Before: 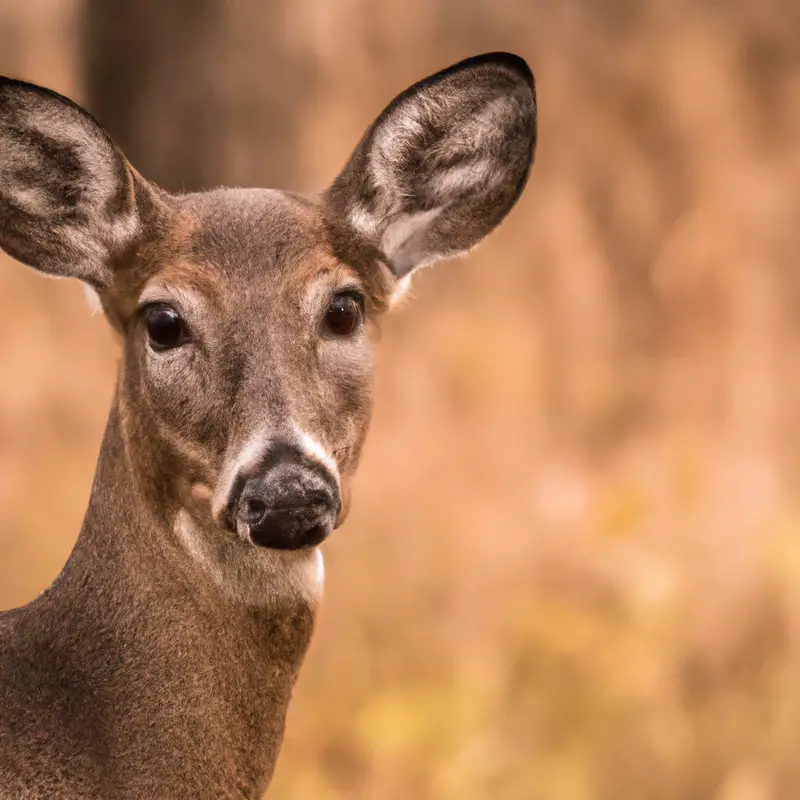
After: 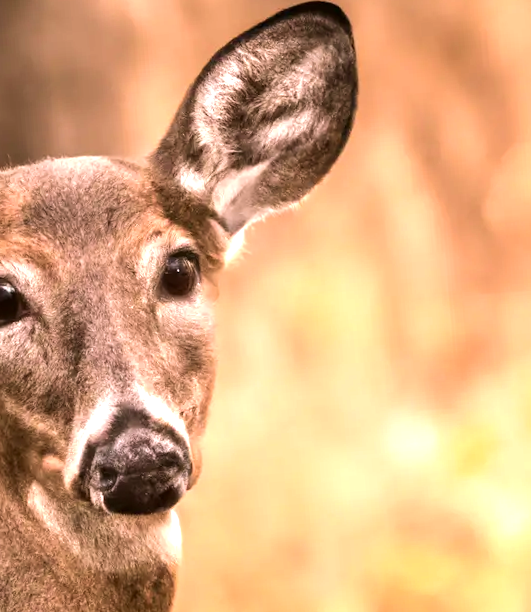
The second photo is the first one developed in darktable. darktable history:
crop: left 18.479%, right 12.2%, bottom 13.971%
exposure: exposure 0.6 EV, compensate highlight preservation false
color correction: highlights a* 3.12, highlights b* -1.55, shadows a* -0.101, shadows b* 2.52, saturation 0.98
tone equalizer: -8 EV -0.417 EV, -7 EV -0.389 EV, -6 EV -0.333 EV, -5 EV -0.222 EV, -3 EV 0.222 EV, -2 EV 0.333 EV, -1 EV 0.389 EV, +0 EV 0.417 EV, edges refinement/feathering 500, mask exposure compensation -1.57 EV, preserve details no
velvia: strength 15%
rotate and perspective: rotation -4.57°, crop left 0.054, crop right 0.944, crop top 0.087, crop bottom 0.914
